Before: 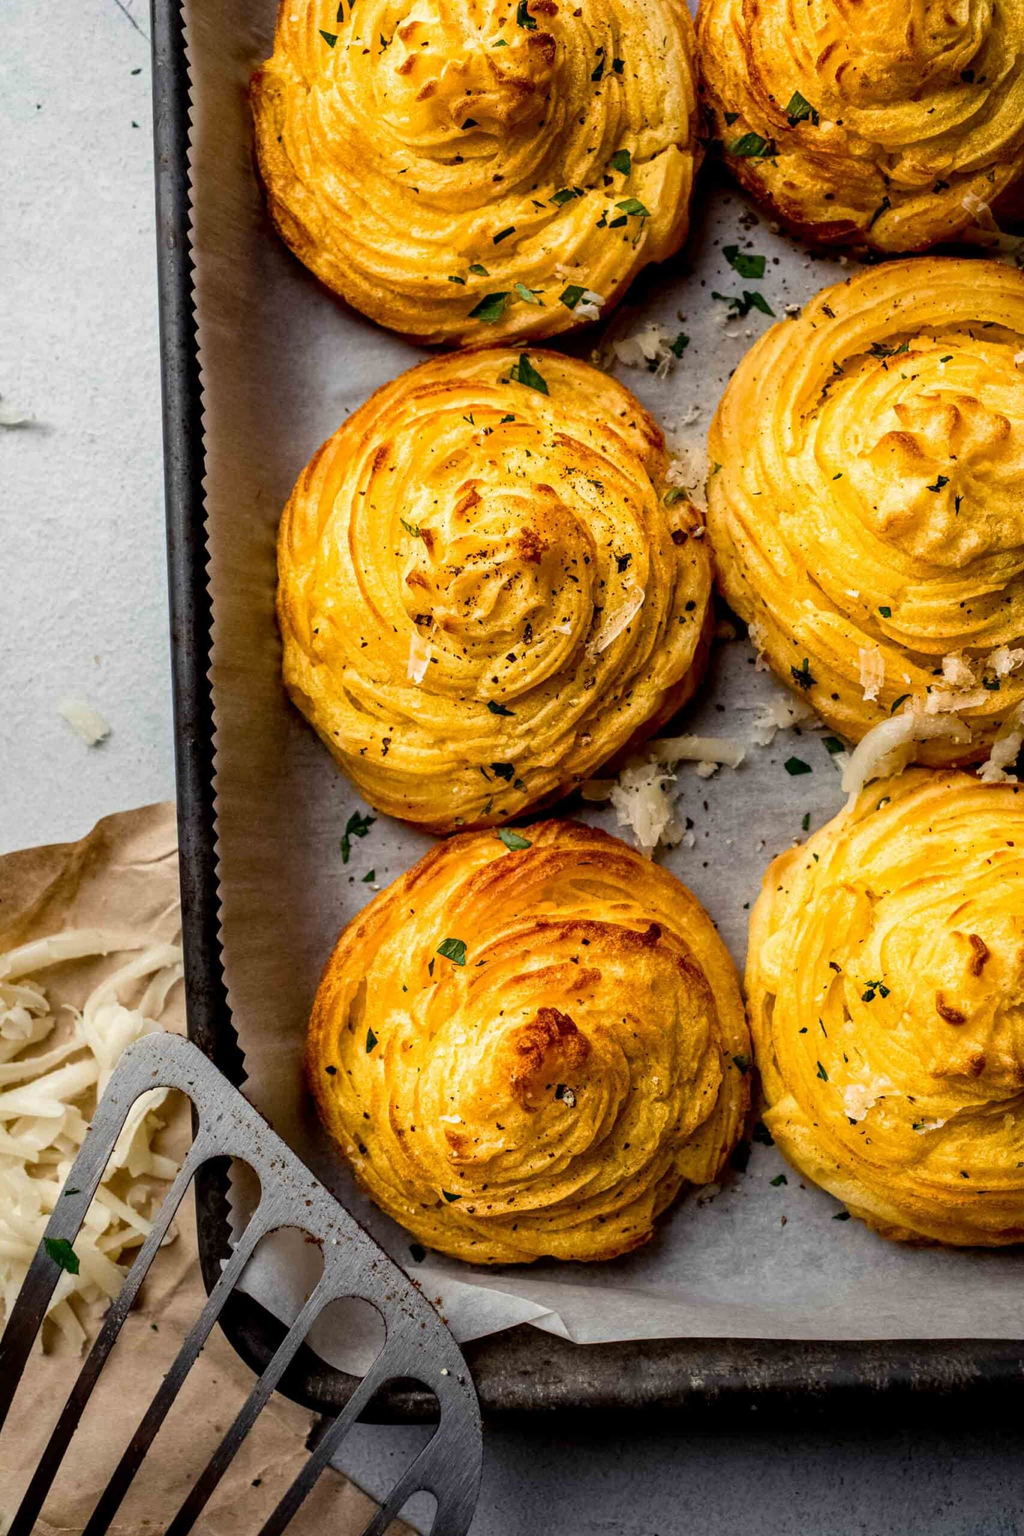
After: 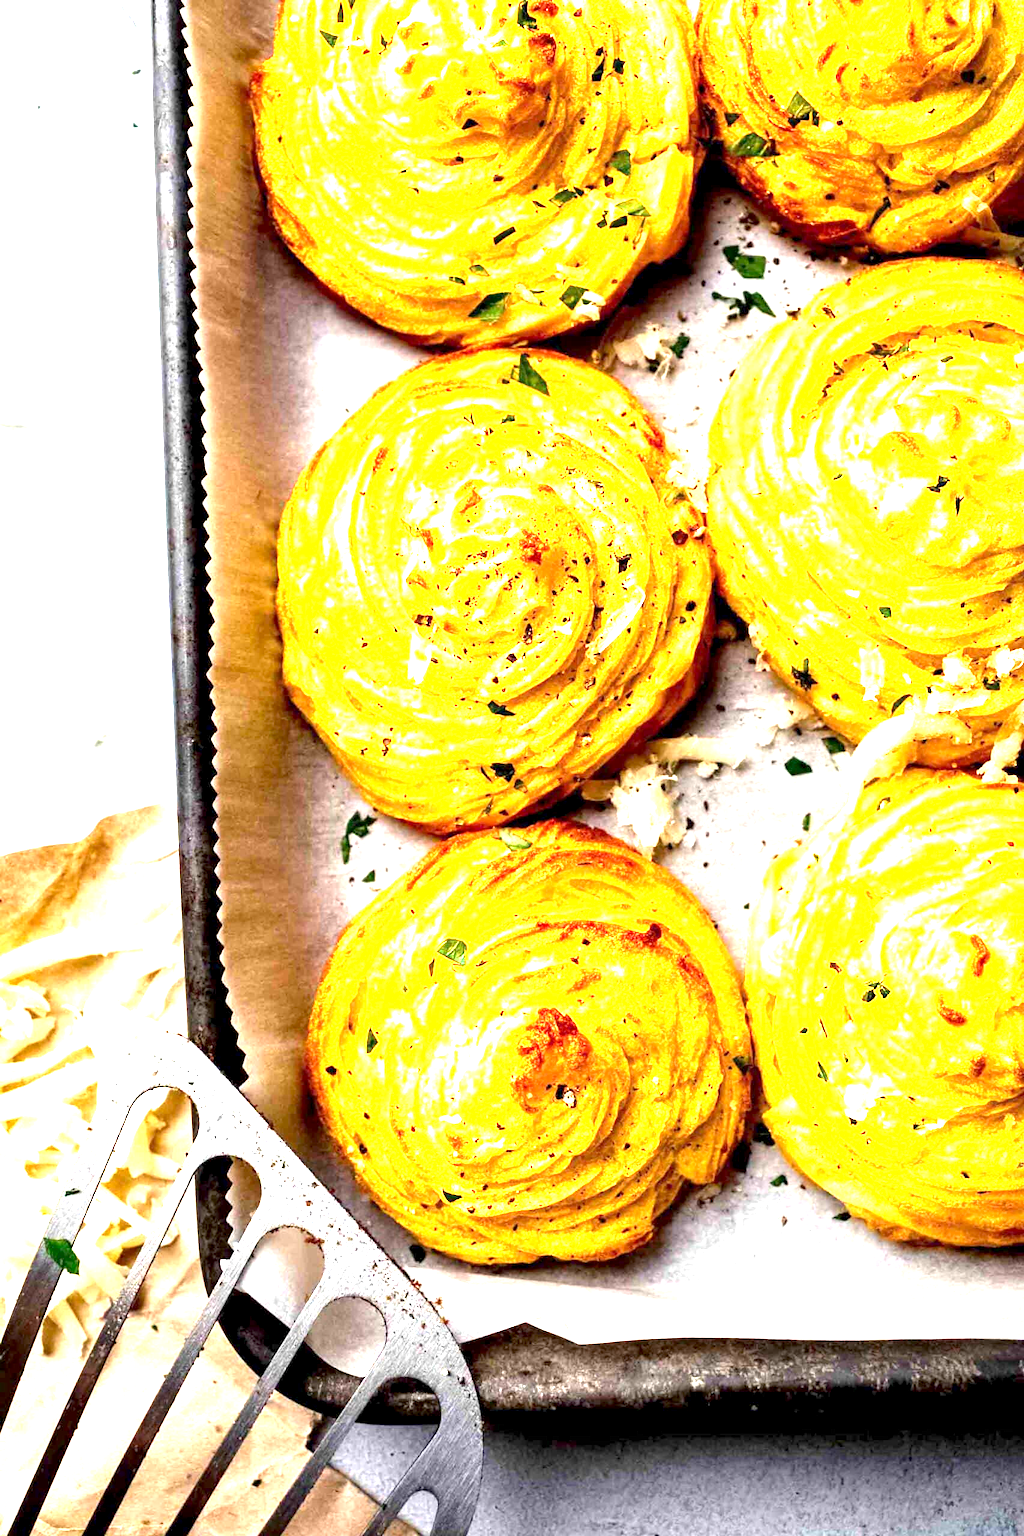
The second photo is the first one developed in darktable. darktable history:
exposure: black level correction 0.001, exposure 2.583 EV, compensate highlight preservation false
